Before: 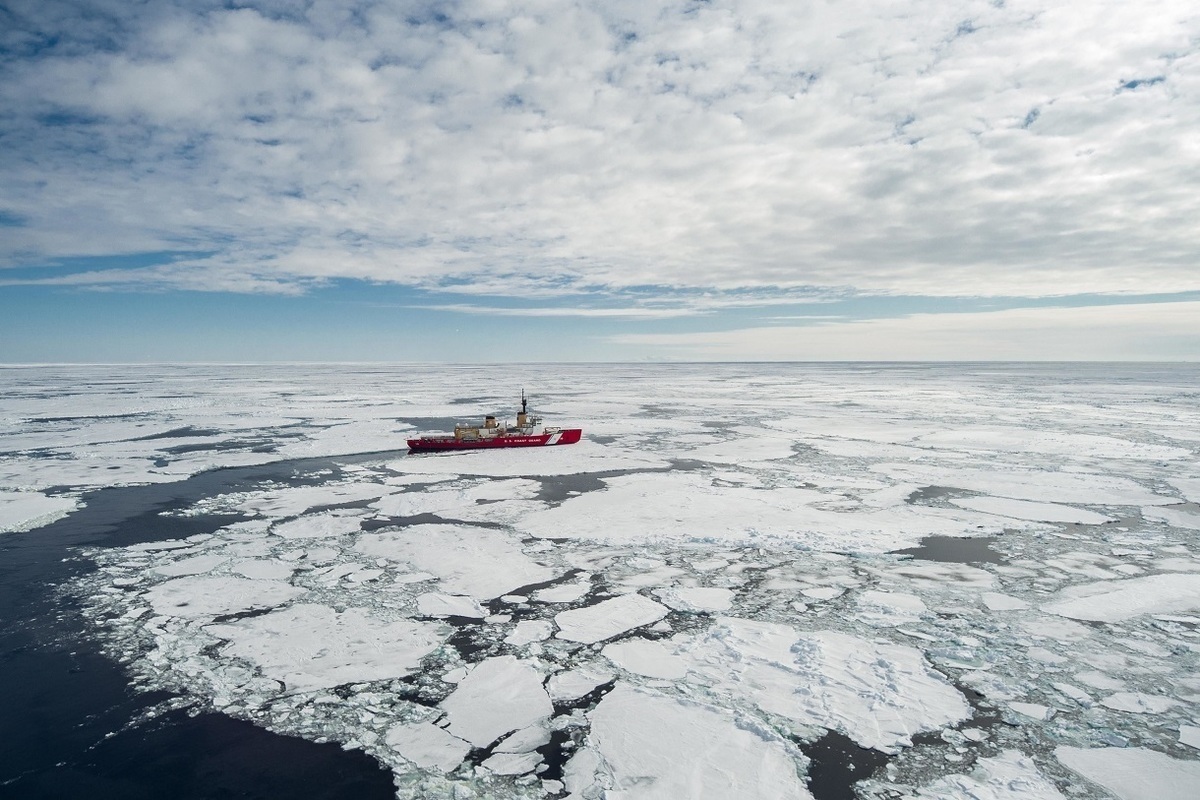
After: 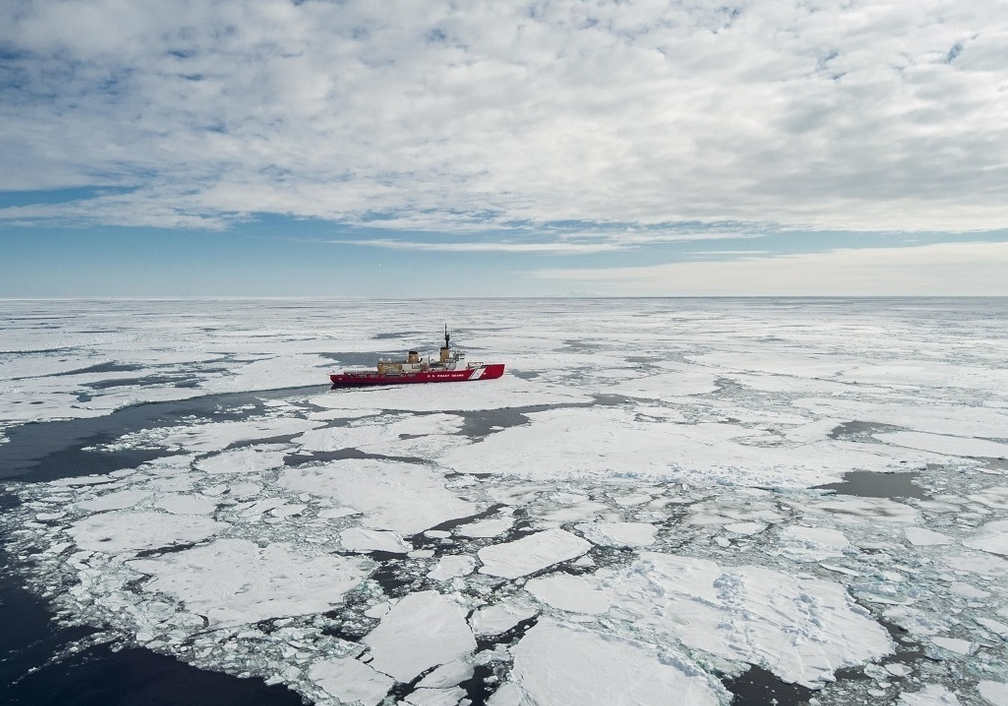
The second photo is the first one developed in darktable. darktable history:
contrast equalizer: y [[0.5, 0.5, 0.472, 0.5, 0.5, 0.5], [0.5 ×6], [0.5 ×6], [0 ×6], [0 ×6]]
crop: left 6.446%, top 8.188%, right 9.538%, bottom 3.548%
